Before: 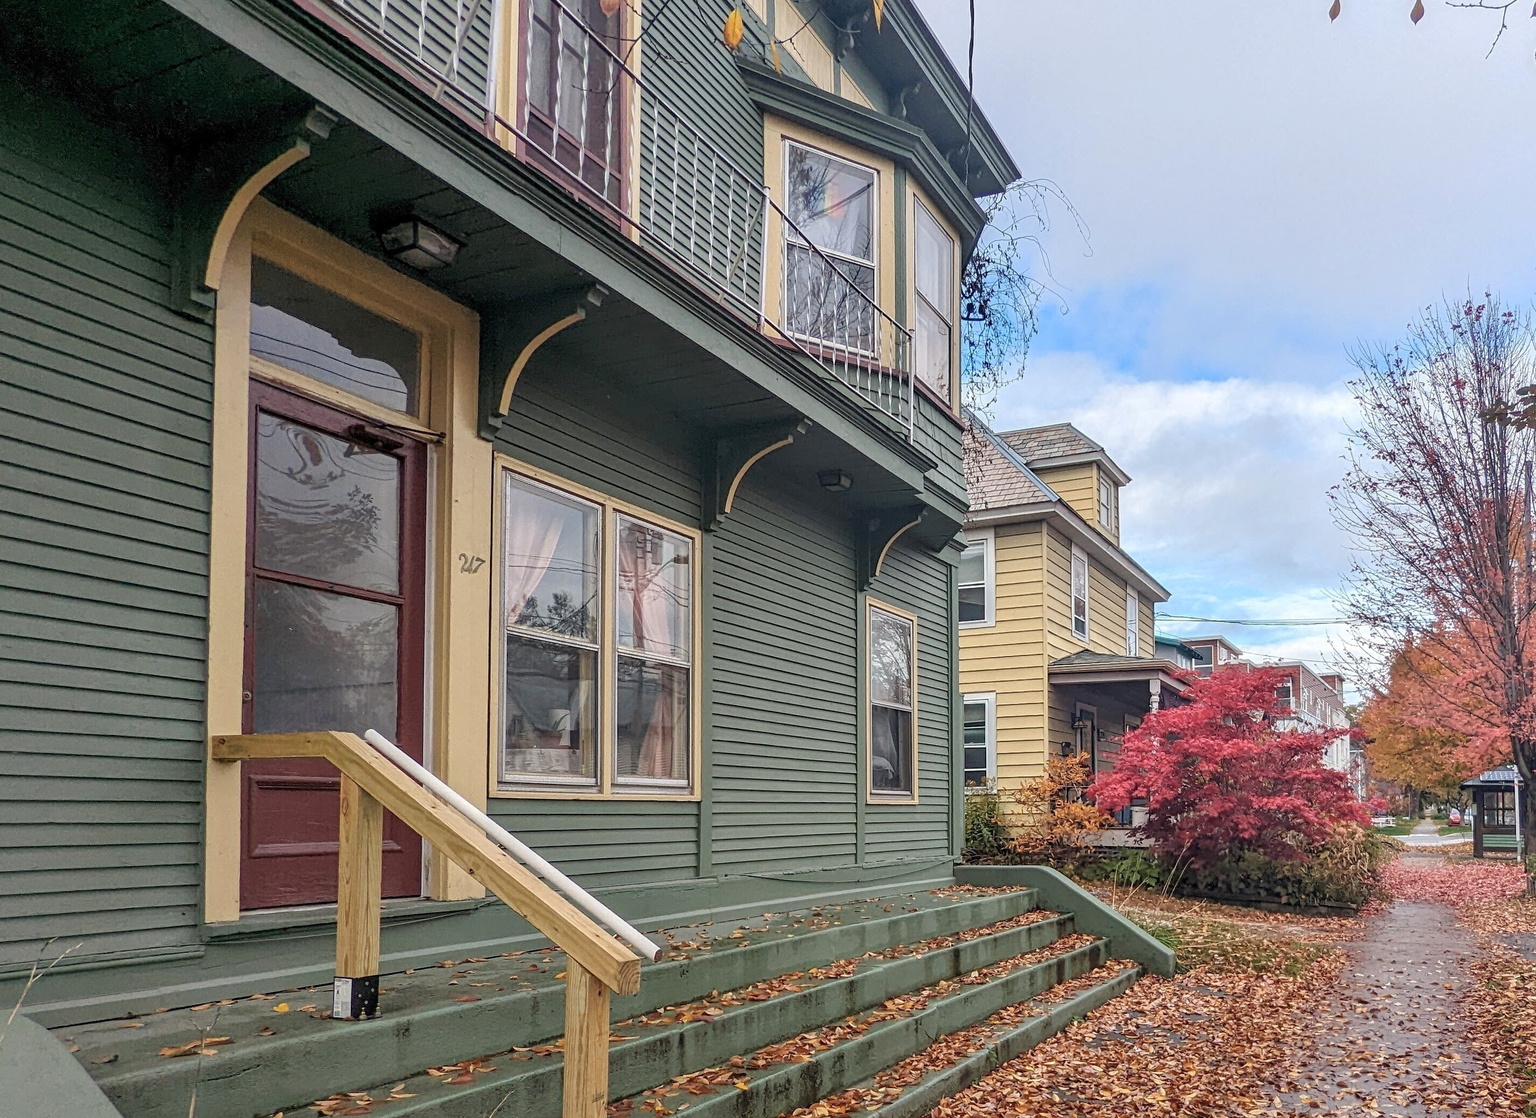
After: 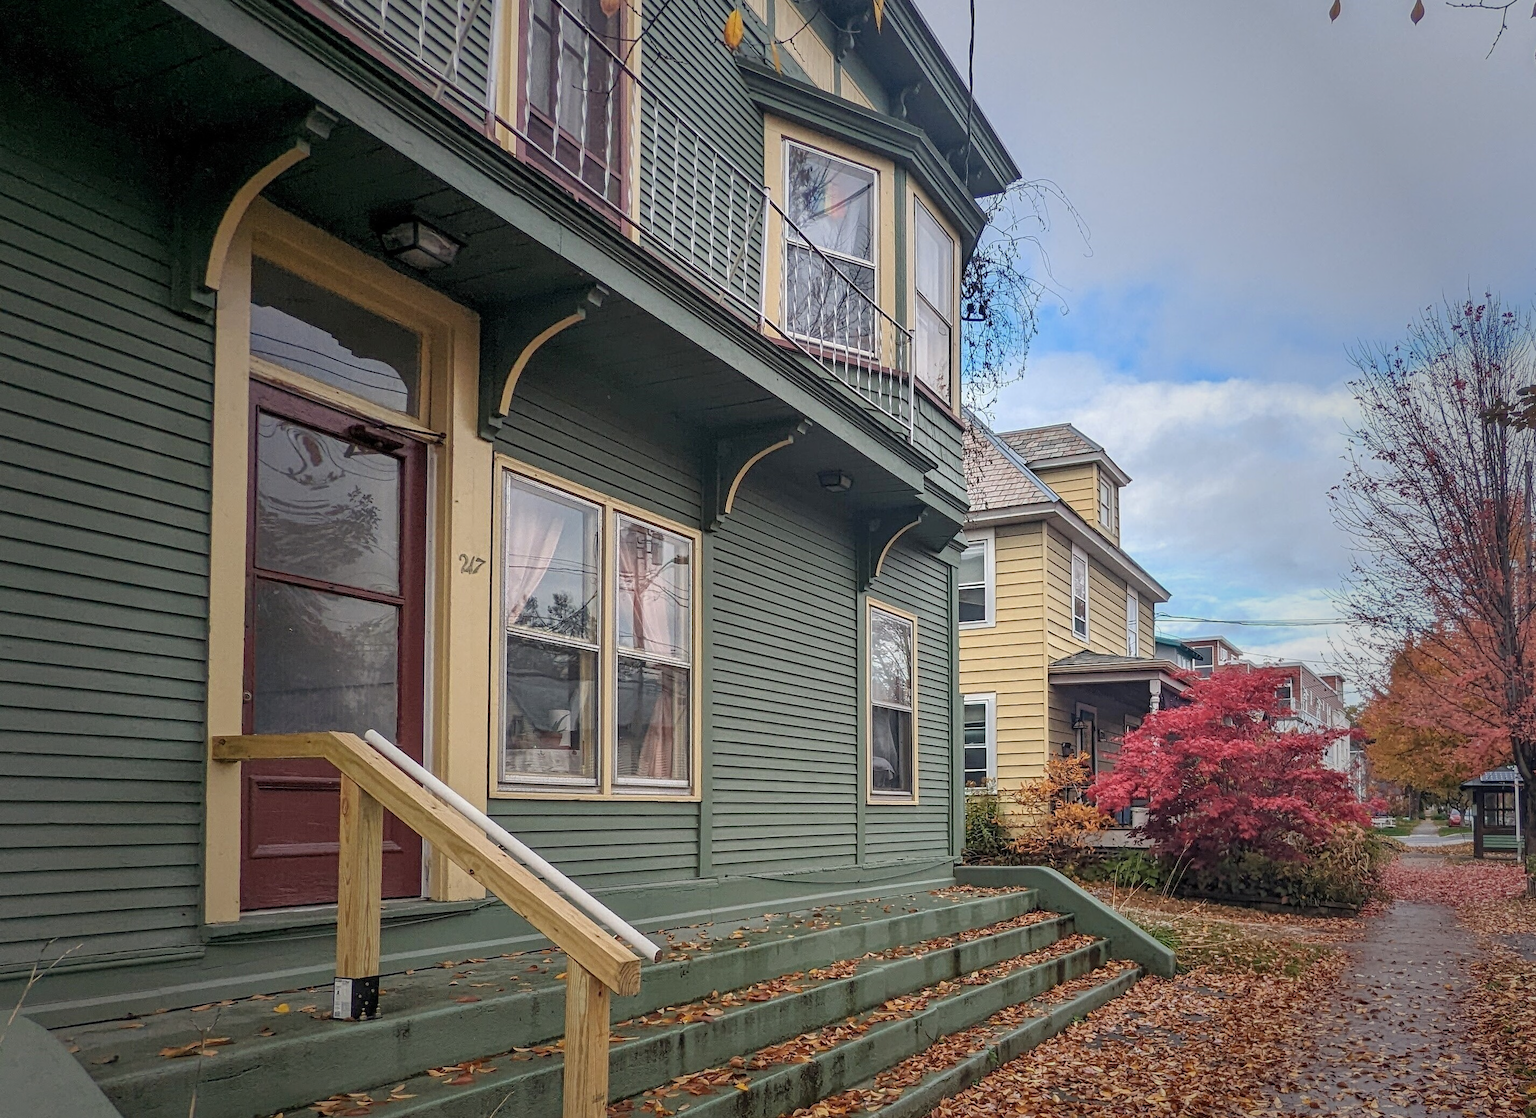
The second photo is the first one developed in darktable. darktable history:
exposure: compensate exposure bias true, compensate highlight preservation false
vignetting: fall-off start 34.01%, fall-off radius 64.28%, saturation 0.051, width/height ratio 0.961
